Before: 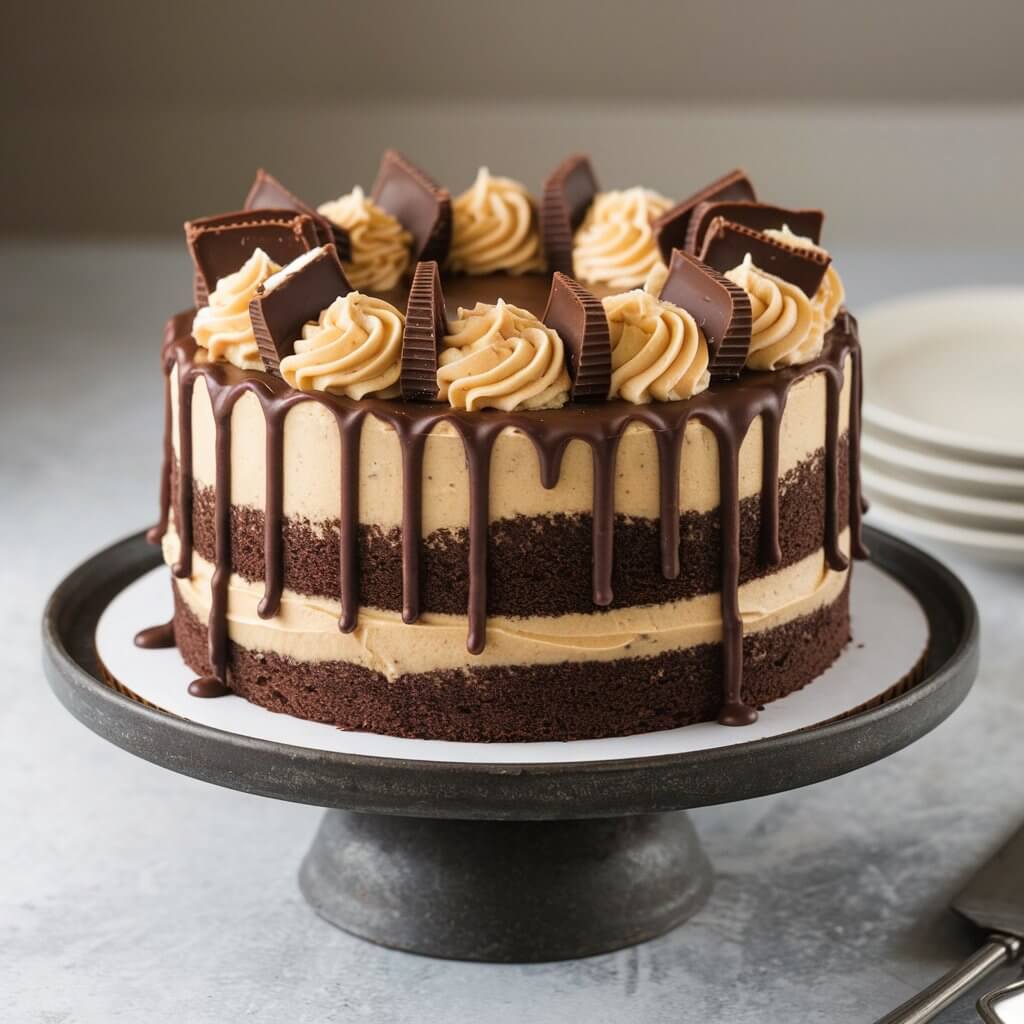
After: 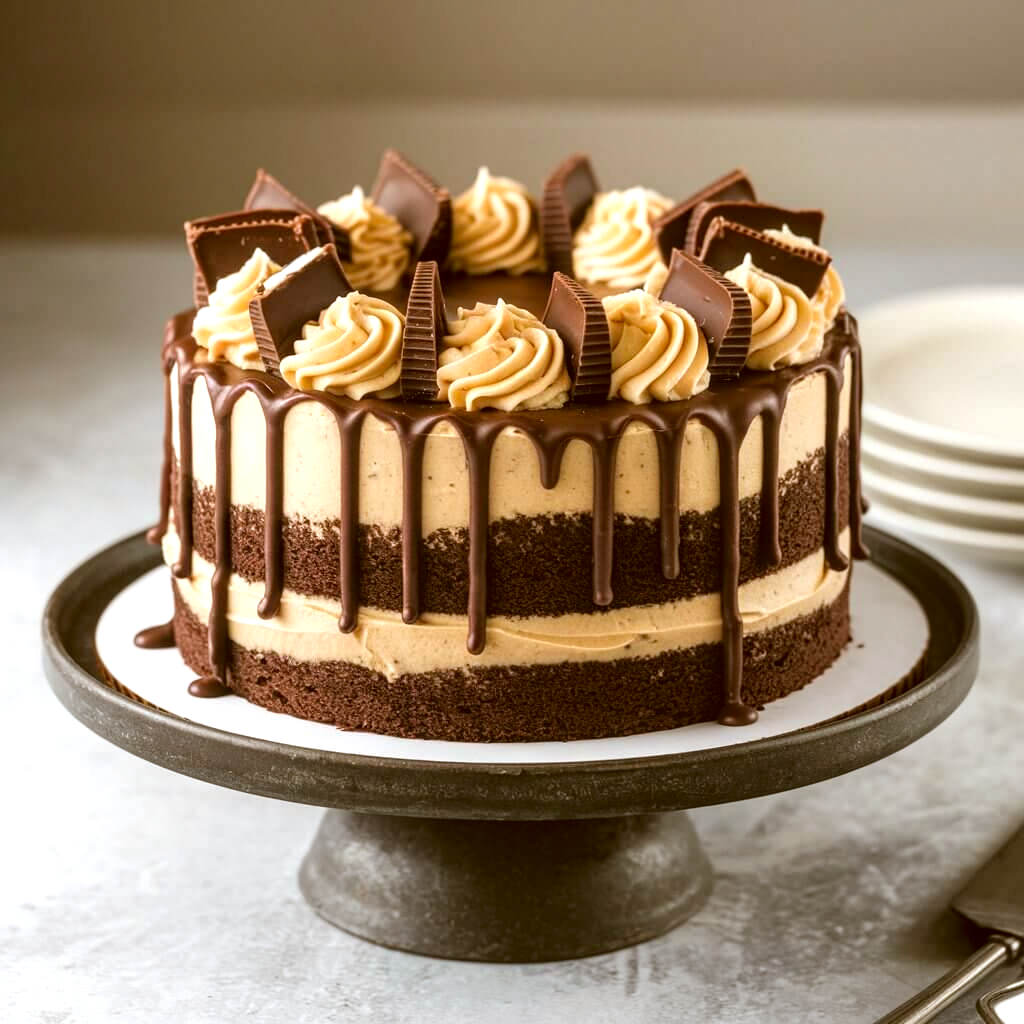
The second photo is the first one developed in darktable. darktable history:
local contrast: on, module defaults
tone equalizer: -8 EV -0.398 EV, -7 EV -0.373 EV, -6 EV -0.299 EV, -5 EV -0.24 EV, -3 EV 0.206 EV, -2 EV 0.347 EV, -1 EV 0.367 EV, +0 EV 0.437 EV
color correction: highlights a* -0.418, highlights b* 0.157, shadows a* 5.26, shadows b* 20.39
